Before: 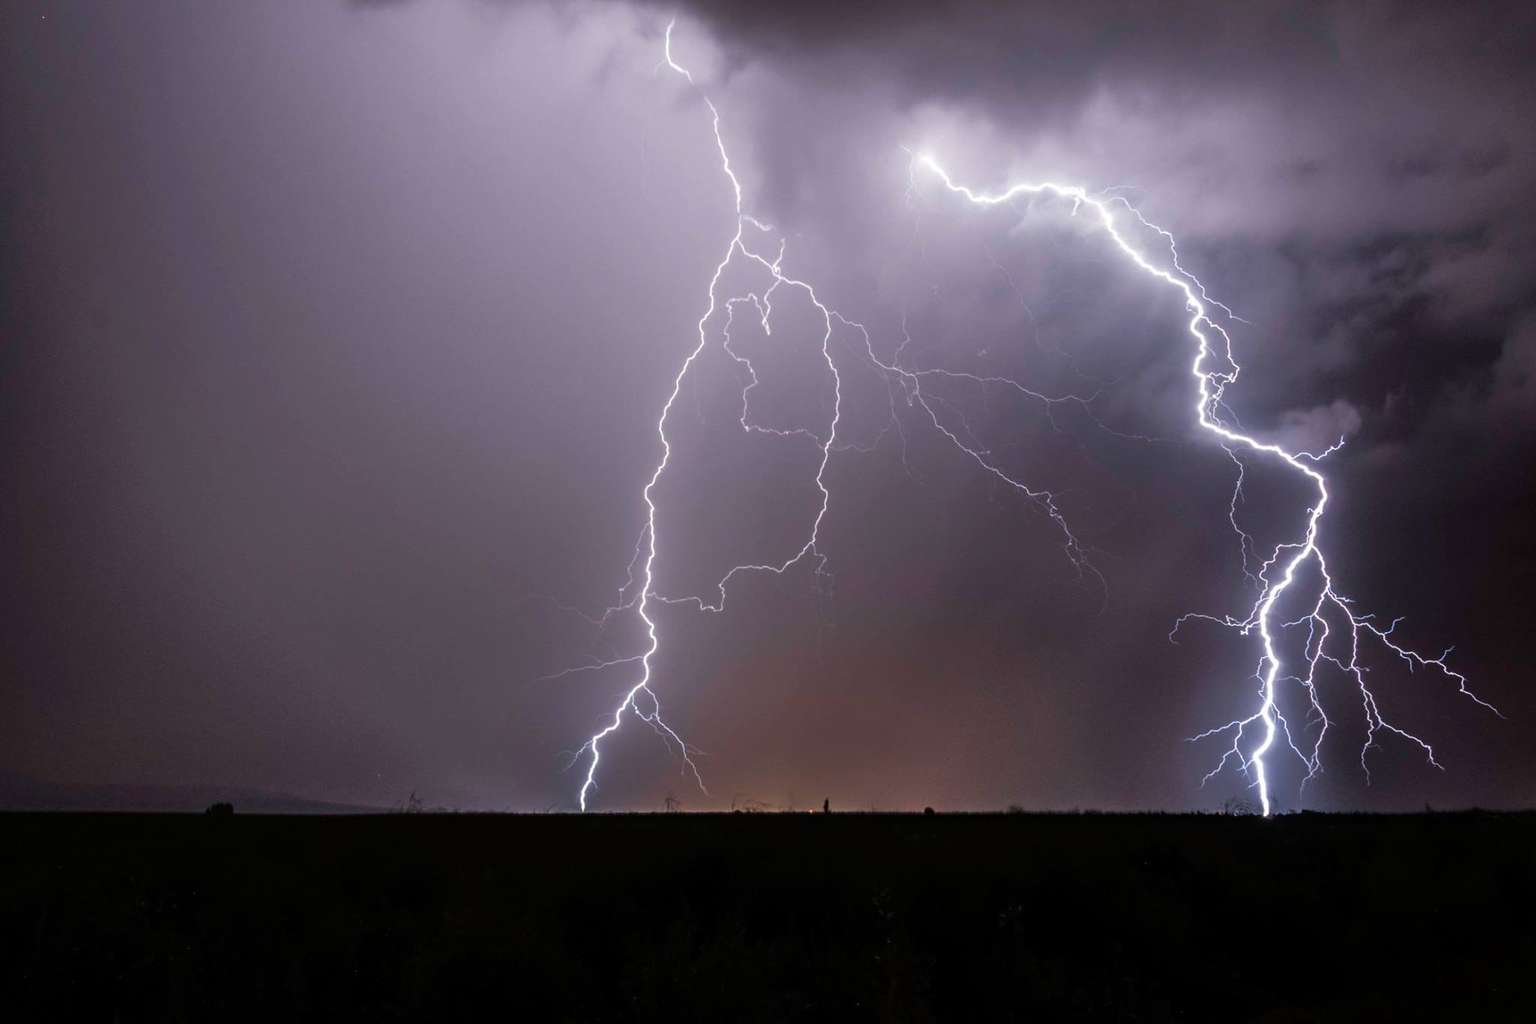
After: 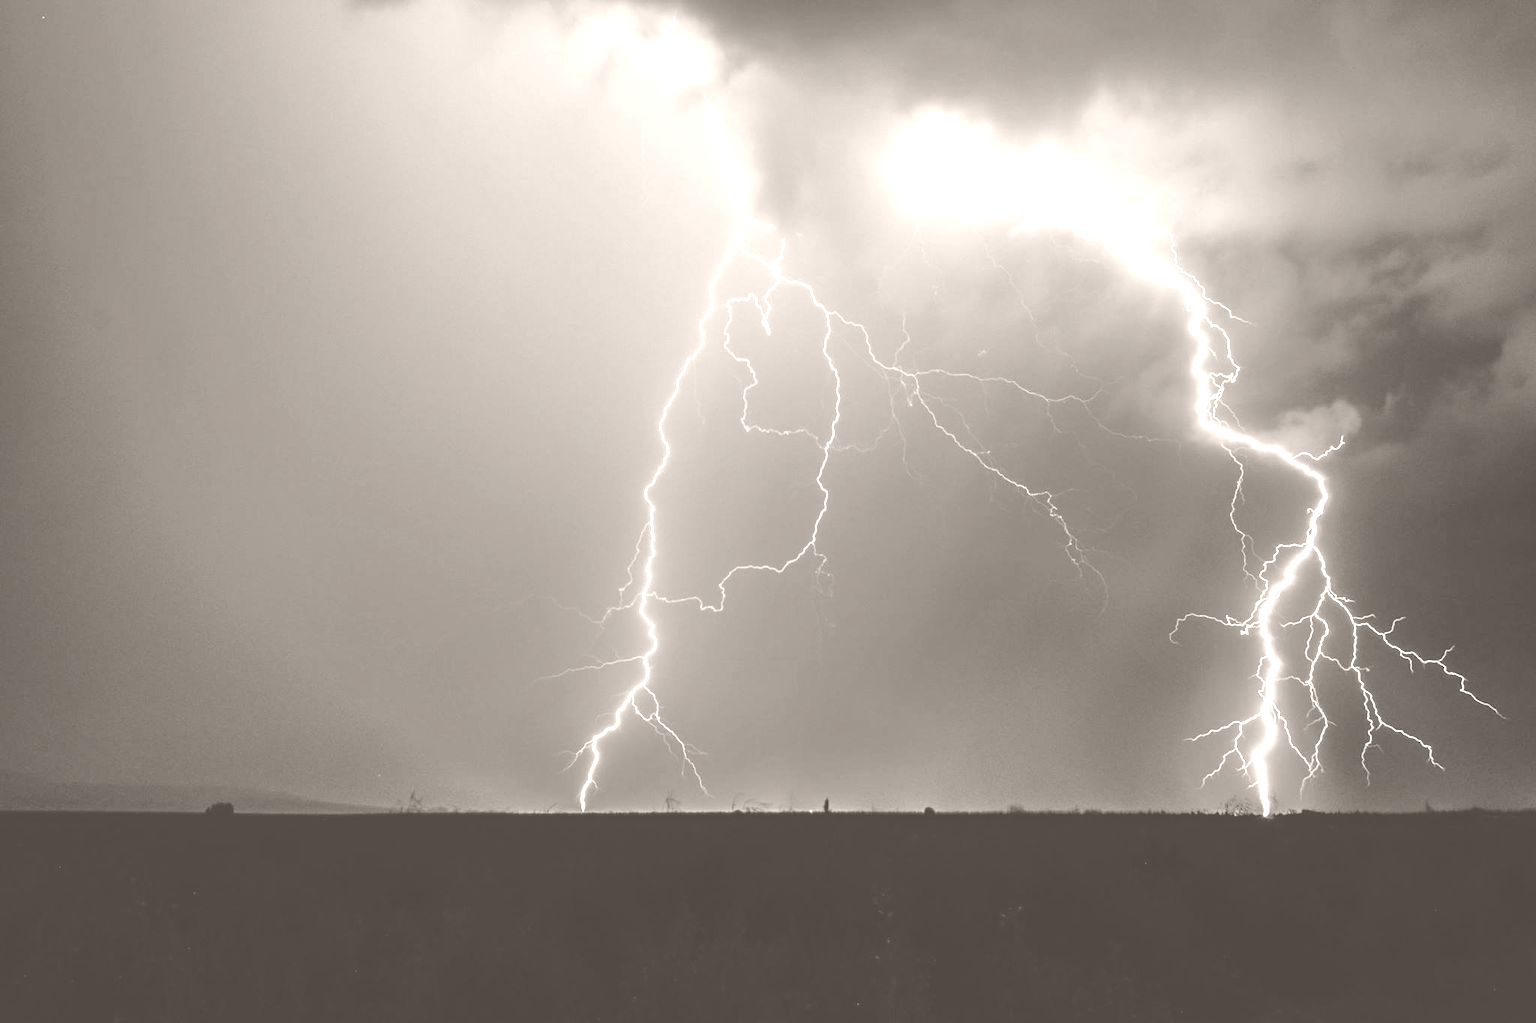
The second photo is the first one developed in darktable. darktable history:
shadows and highlights: radius 108.52, shadows 23.73, highlights -59.32, low approximation 0.01, soften with gaussian
colorize: hue 34.49°, saturation 35.33%, source mix 100%, lightness 55%, version 1
